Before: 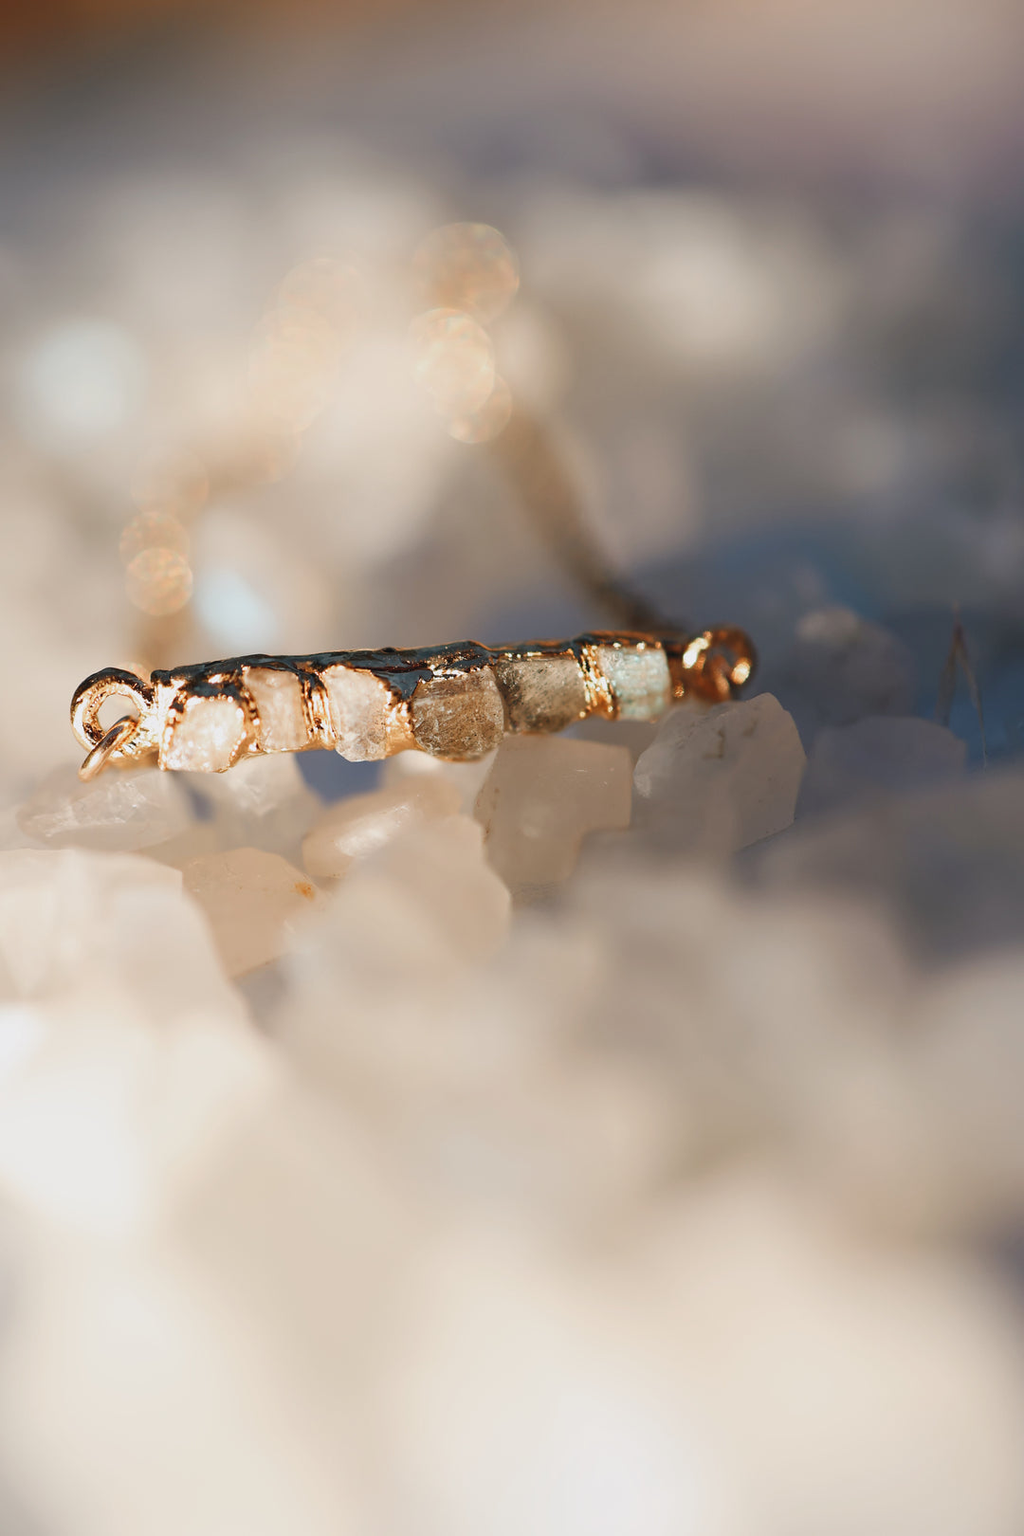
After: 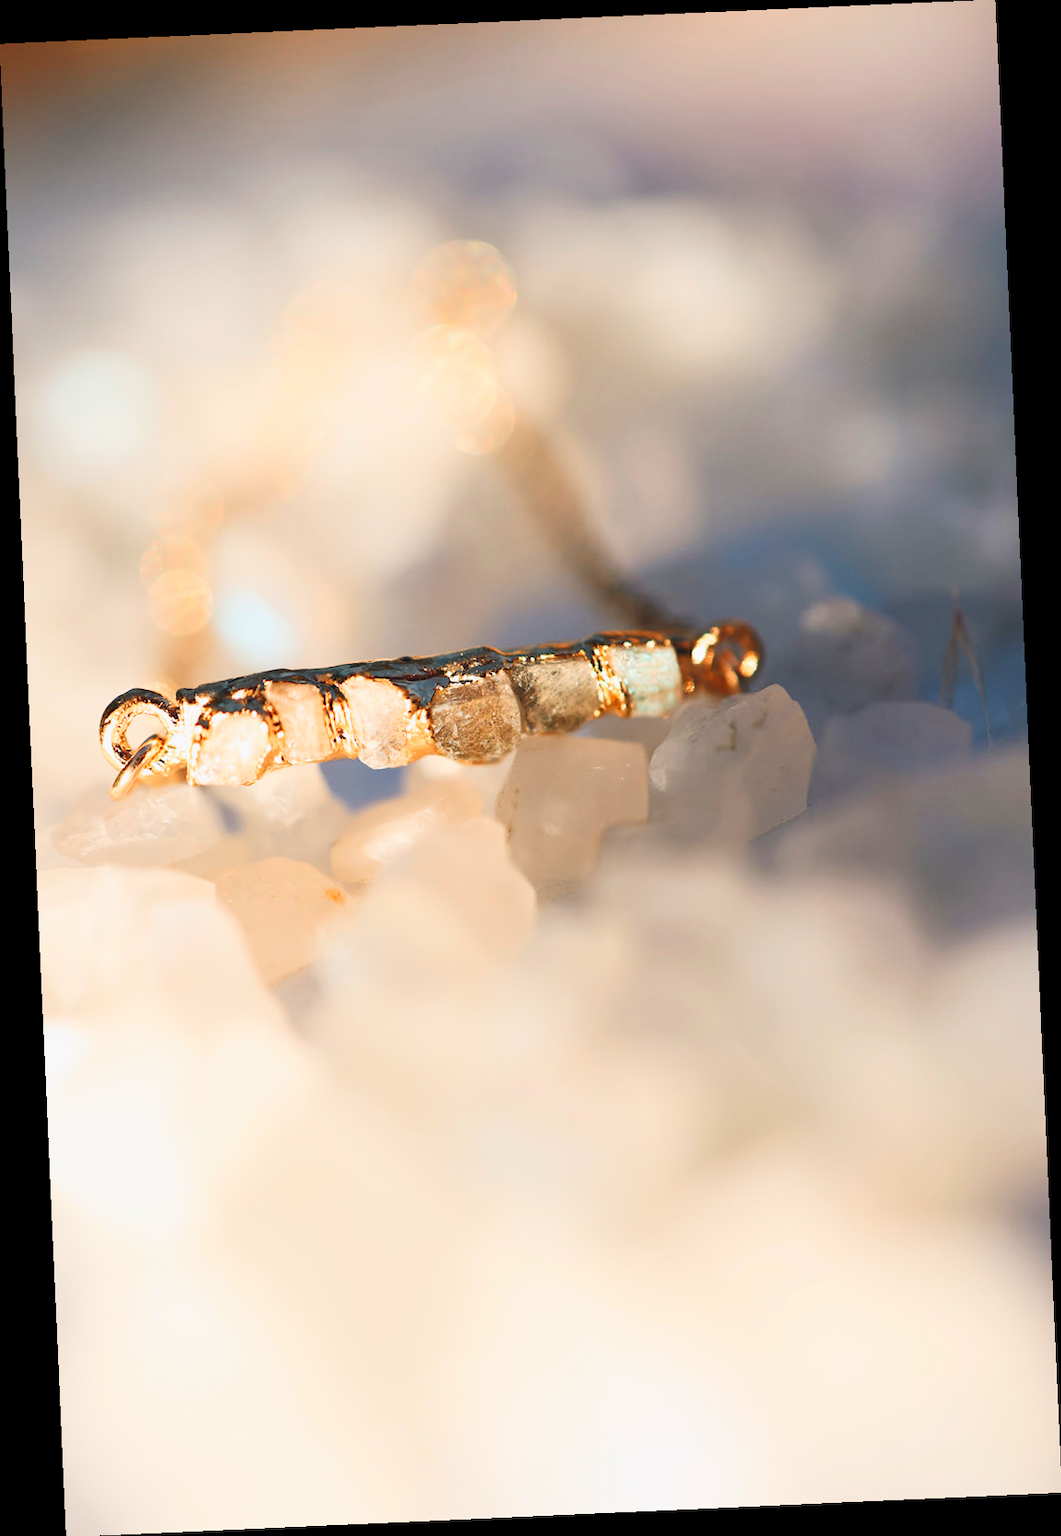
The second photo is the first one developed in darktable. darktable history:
contrast brightness saturation: contrast 0.24, brightness 0.26, saturation 0.39
rotate and perspective: rotation -2.56°, automatic cropping off
